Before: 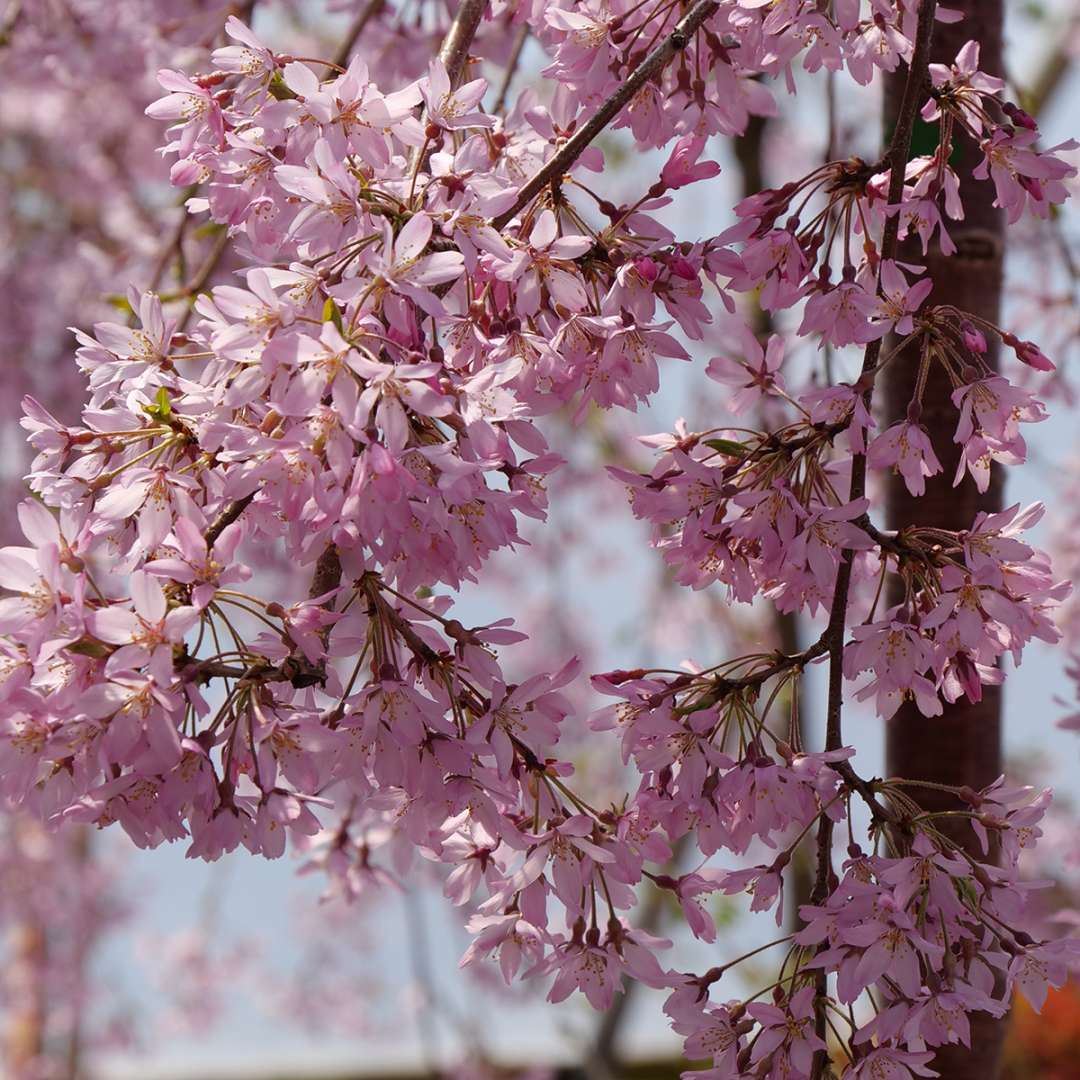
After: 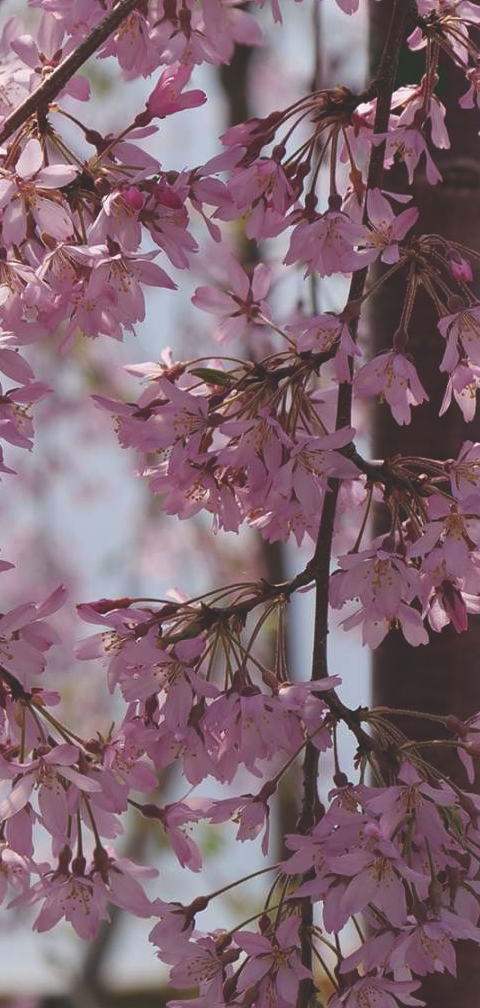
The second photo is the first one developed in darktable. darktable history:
crop: left 47.628%, top 6.643%, right 7.874%
exposure: black level correction -0.025, exposure -0.117 EV, compensate highlight preservation false
